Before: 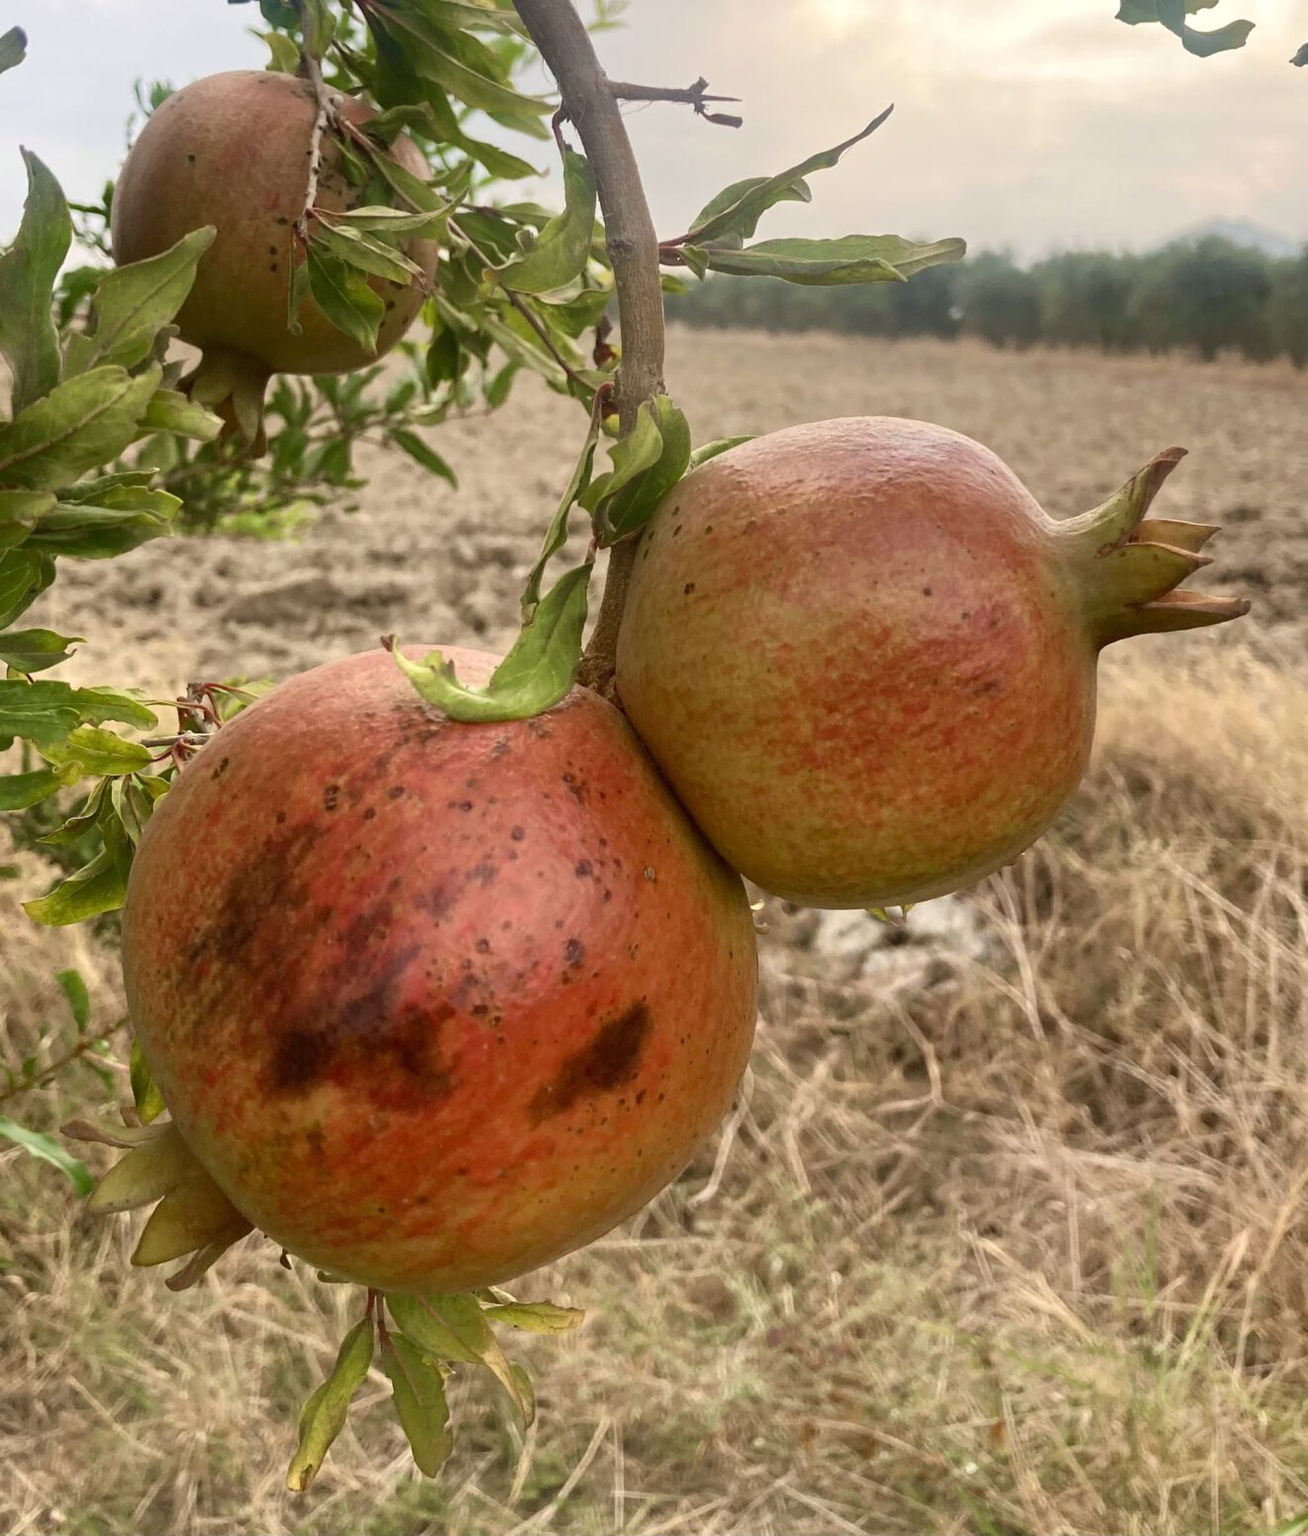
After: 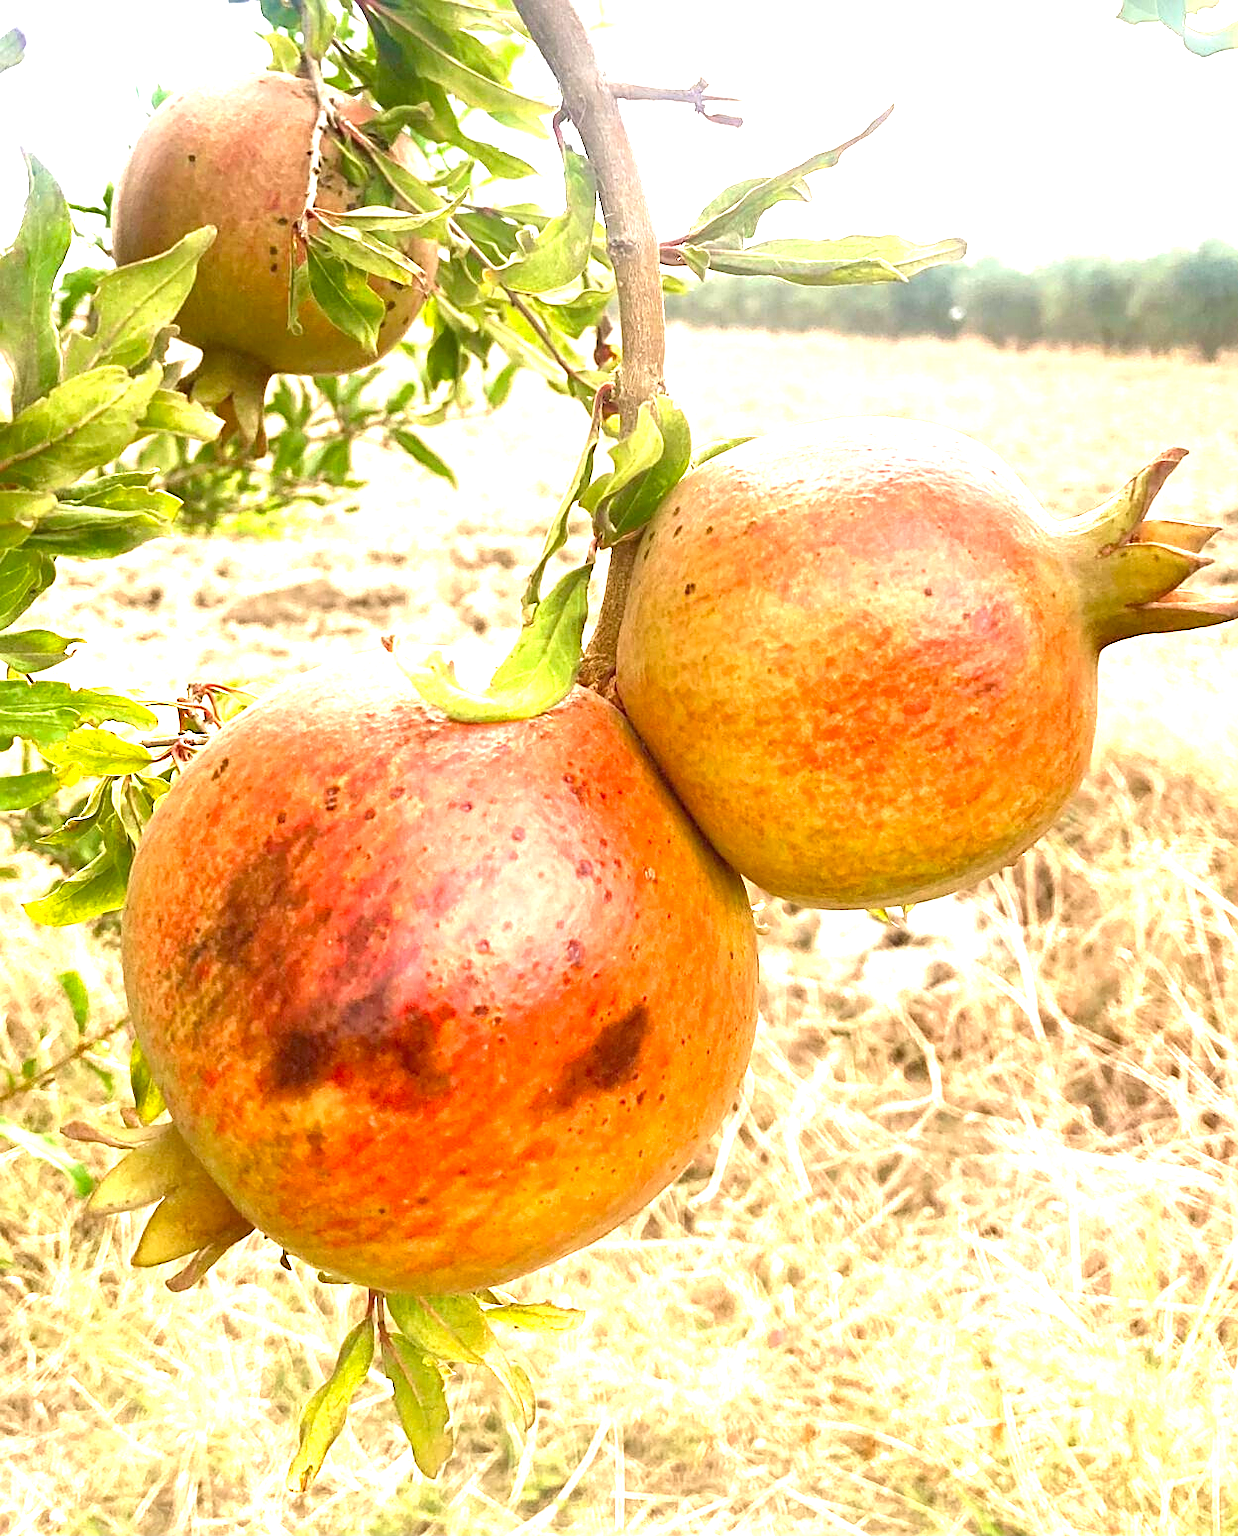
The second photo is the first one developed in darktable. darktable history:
sharpen: radius 1.918
exposure: black level correction 0, exposure 2.118 EV, compensate highlight preservation false
crop and rotate: left 0%, right 5.312%
